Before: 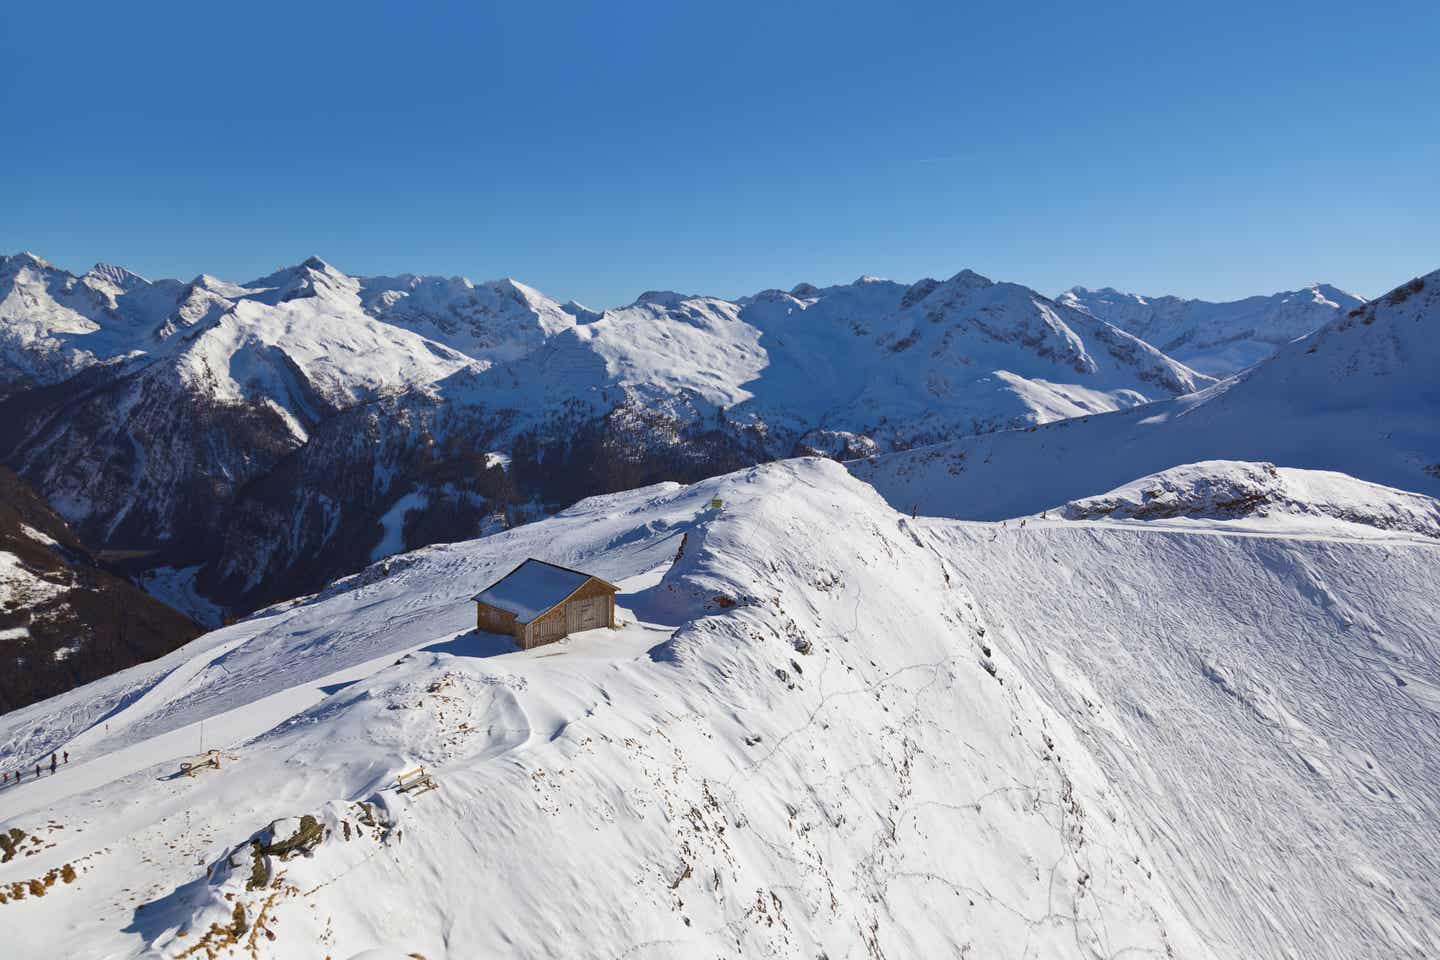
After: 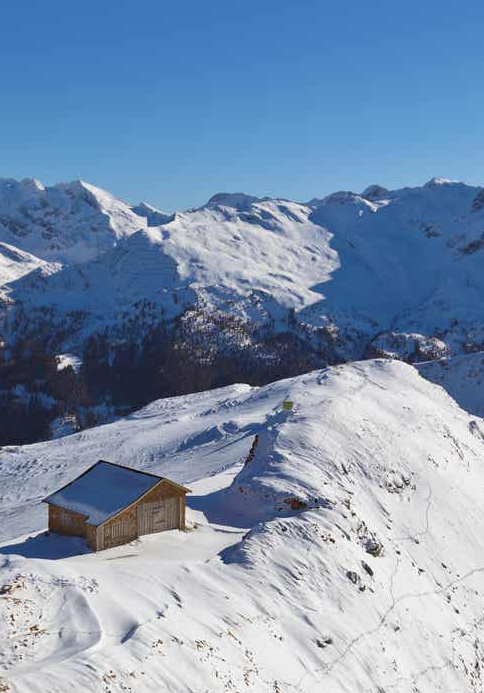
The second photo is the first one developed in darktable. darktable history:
crop and rotate: left 29.799%, top 10.218%, right 36.578%, bottom 17.557%
